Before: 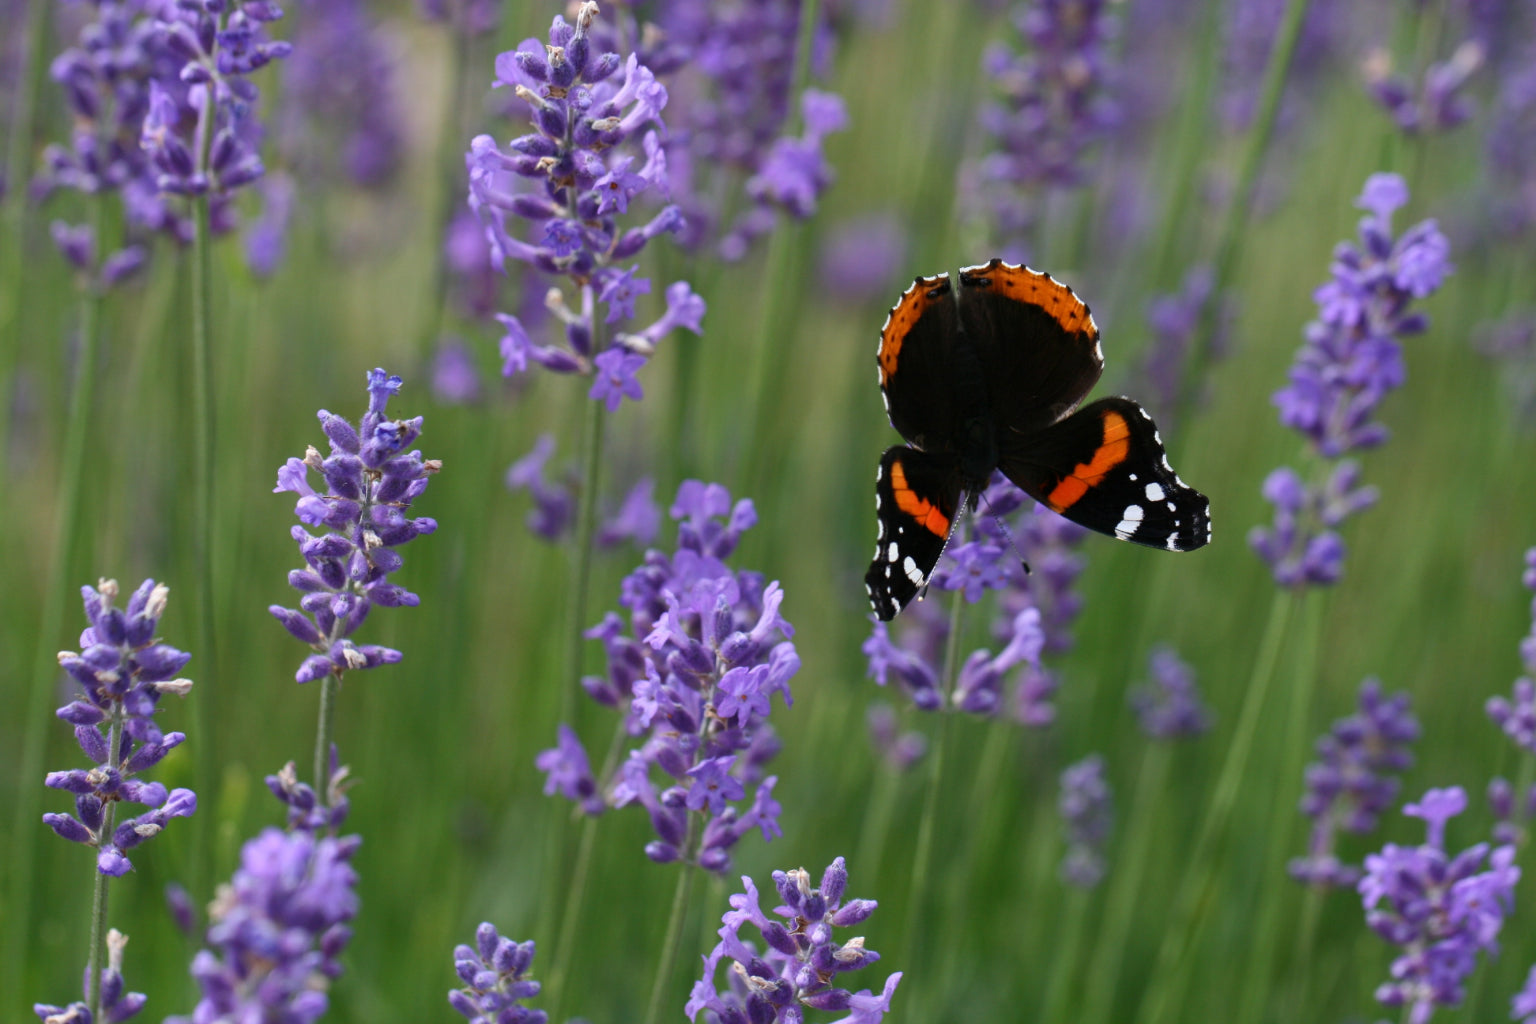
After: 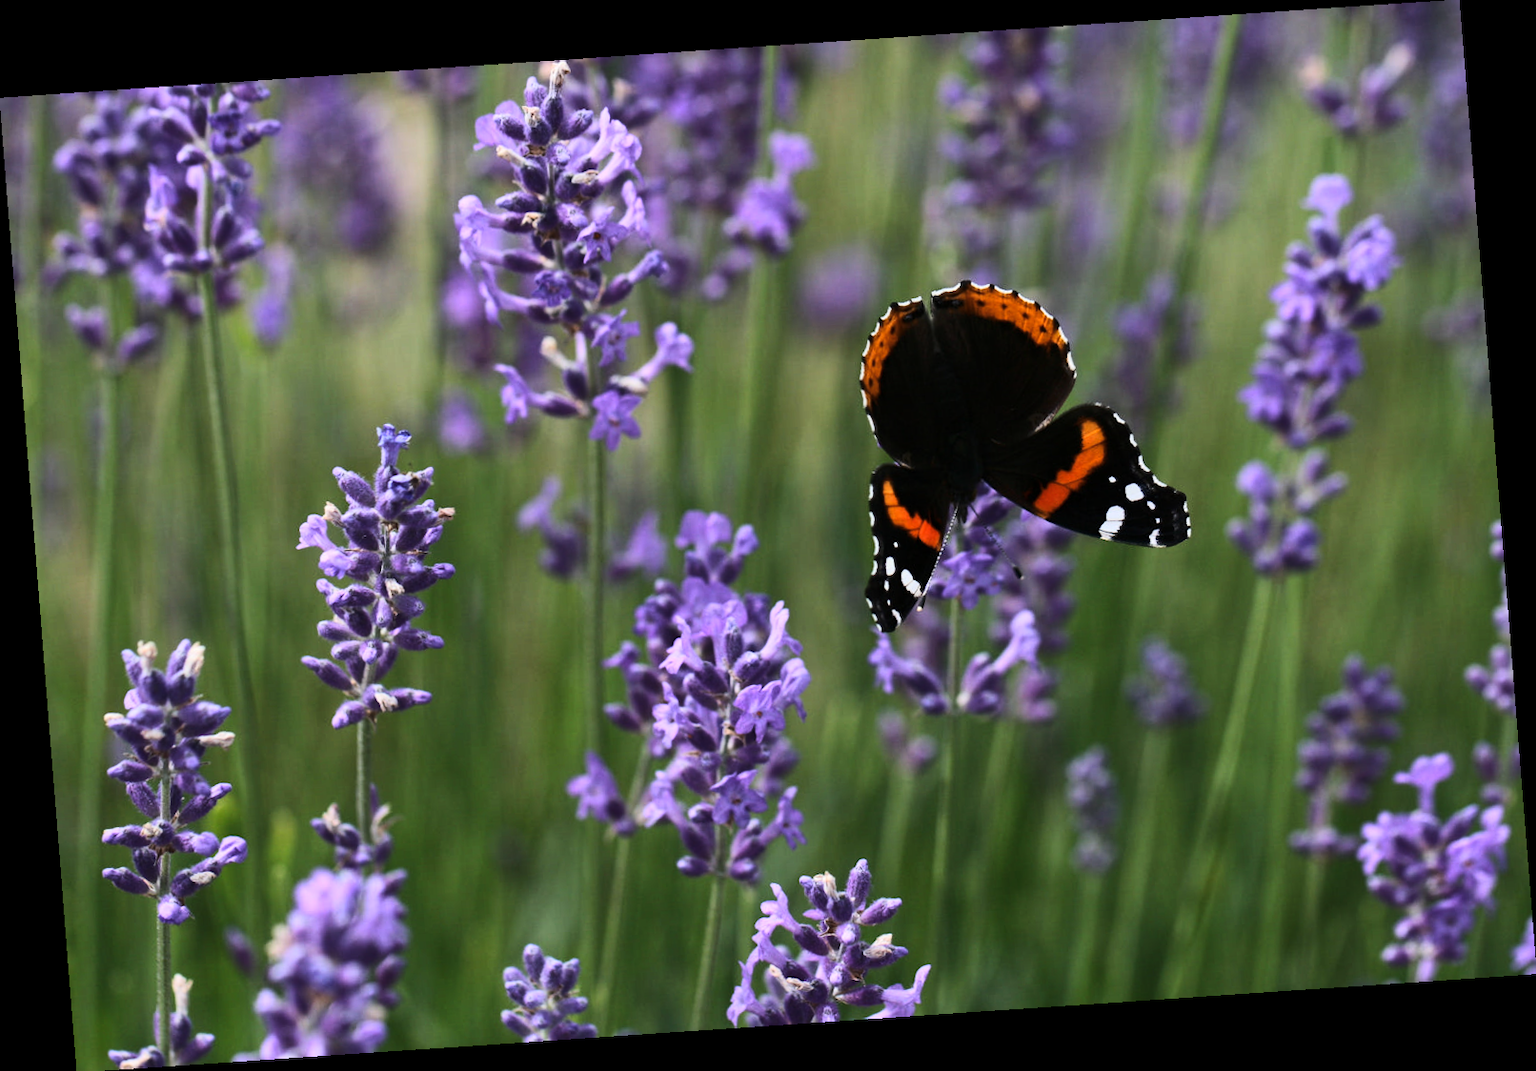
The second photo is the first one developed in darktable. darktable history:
tone curve: curves: ch0 [(0, 0) (0.288, 0.201) (0.683, 0.793) (1, 1)], color space Lab, linked channels, preserve colors none
rotate and perspective: rotation -4.2°, shear 0.006, automatic cropping off
